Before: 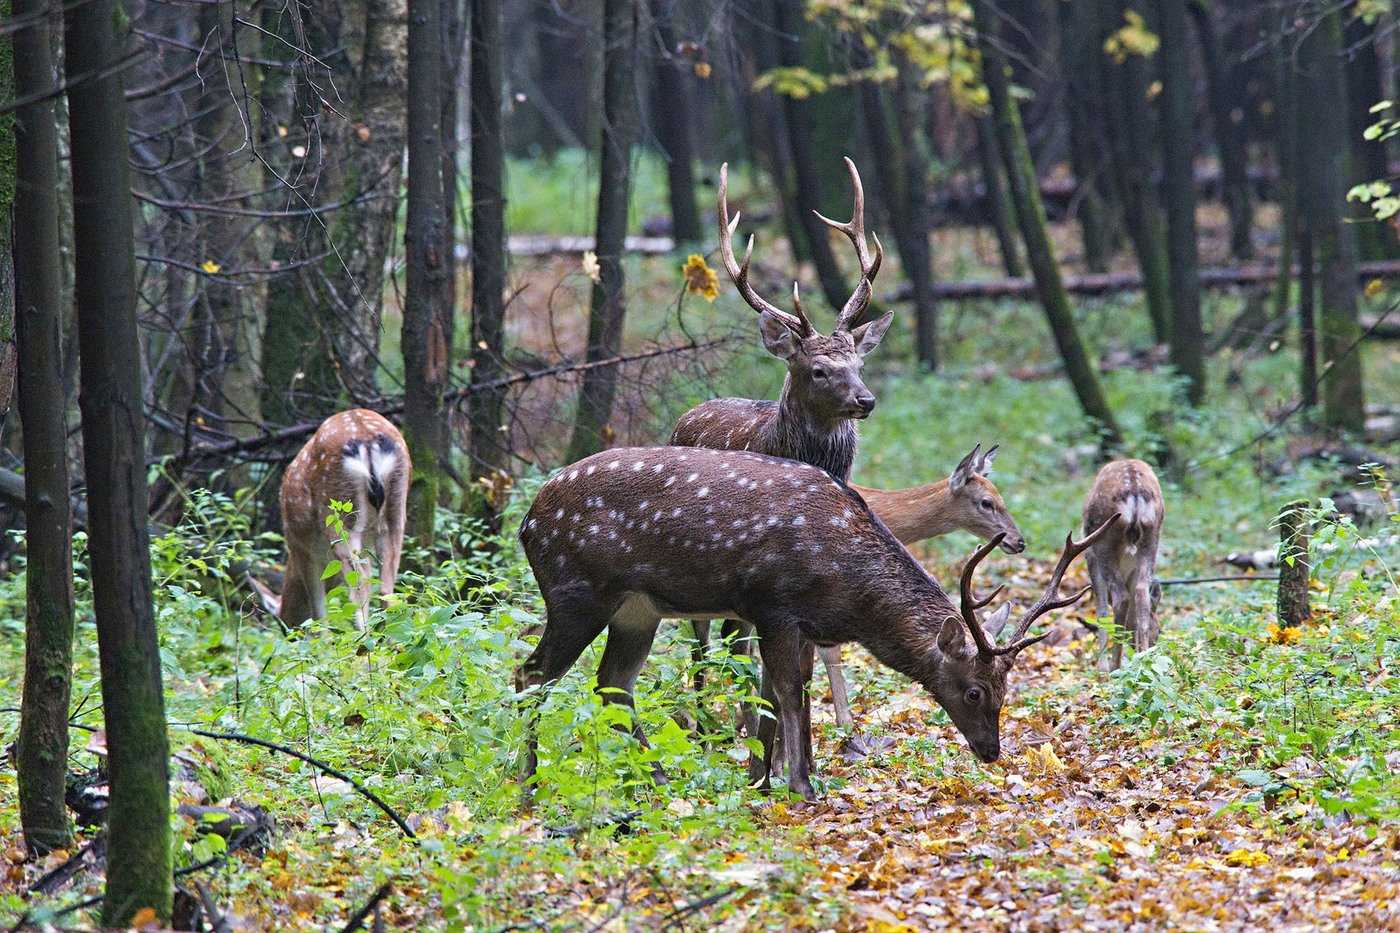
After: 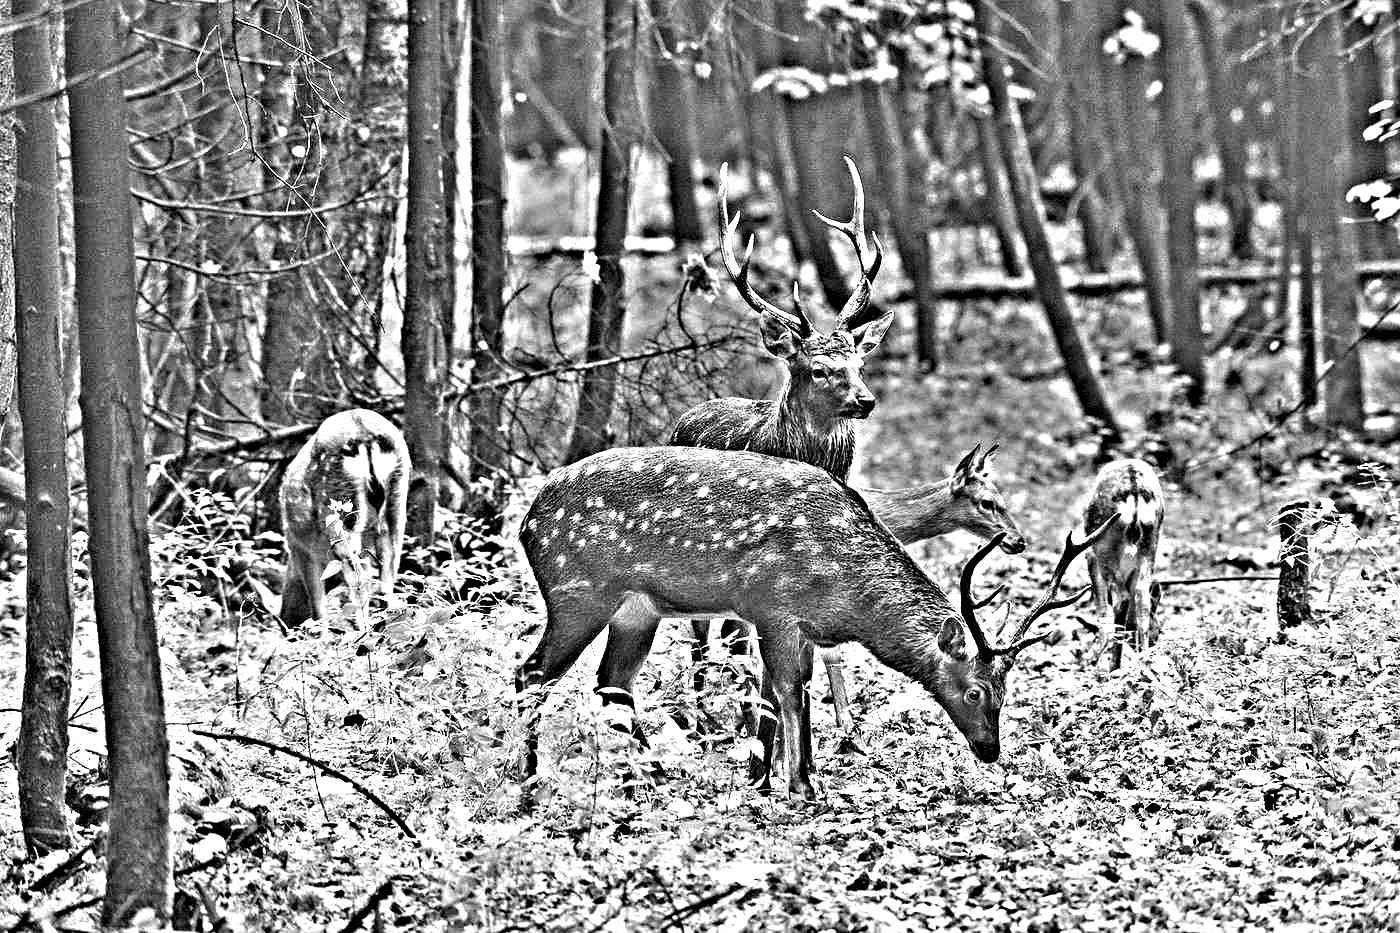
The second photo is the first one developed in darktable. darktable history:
white balance: red 1.042, blue 1.17
exposure: black level correction 0, exposure 1.675 EV, compensate exposure bias true, compensate highlight preservation false
highpass: on, module defaults
